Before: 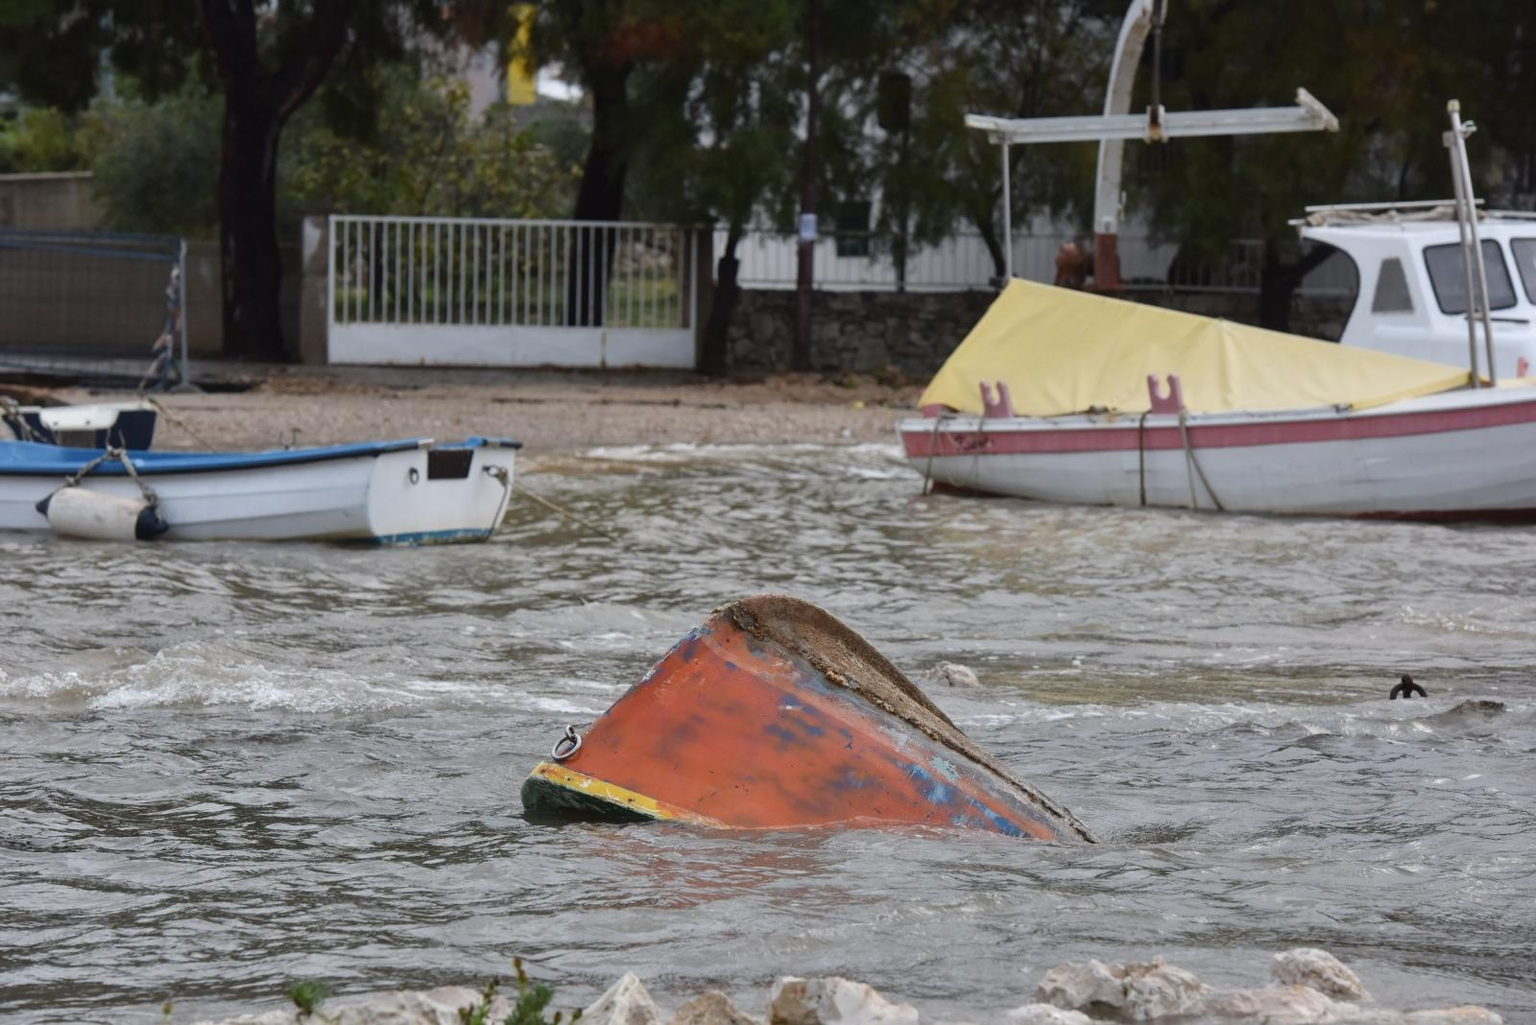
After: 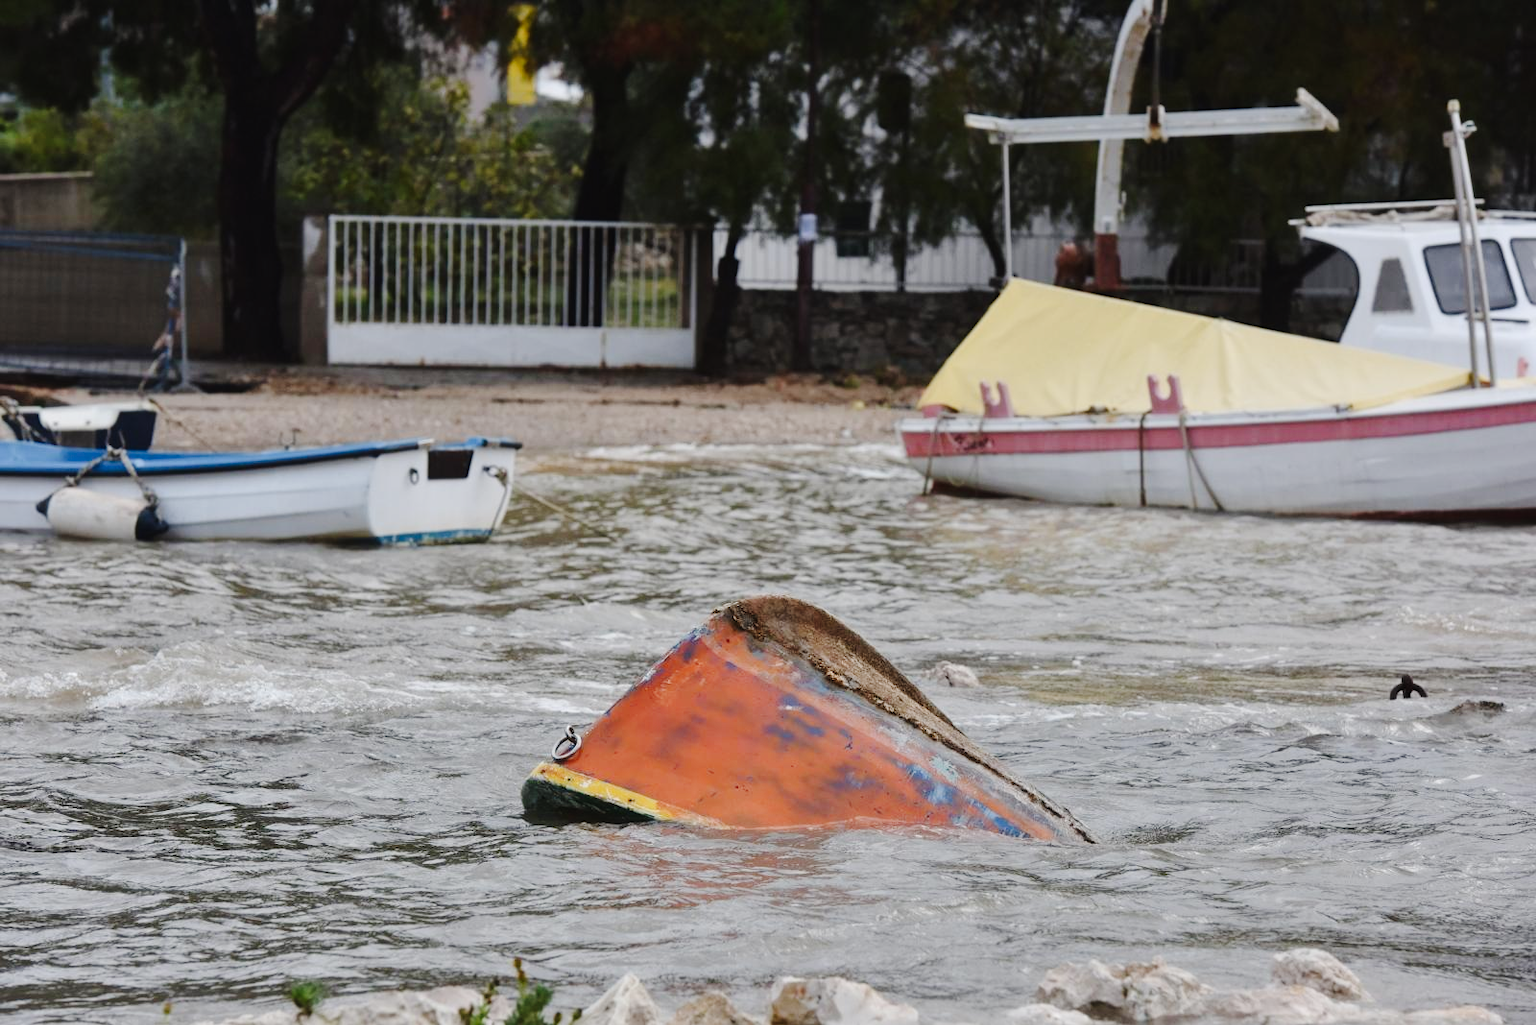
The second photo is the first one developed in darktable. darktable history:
tone curve: curves: ch0 [(0, 0.01) (0.097, 0.07) (0.204, 0.173) (0.447, 0.517) (0.539, 0.624) (0.733, 0.791) (0.879, 0.898) (1, 0.98)]; ch1 [(0, 0) (0.393, 0.415) (0.447, 0.448) (0.485, 0.494) (0.523, 0.509) (0.545, 0.541) (0.574, 0.561) (0.648, 0.674) (1, 1)]; ch2 [(0, 0) (0.369, 0.388) (0.449, 0.431) (0.499, 0.5) (0.521, 0.51) (0.53, 0.54) (0.564, 0.569) (0.674, 0.735) (1, 1)], preserve colors none
